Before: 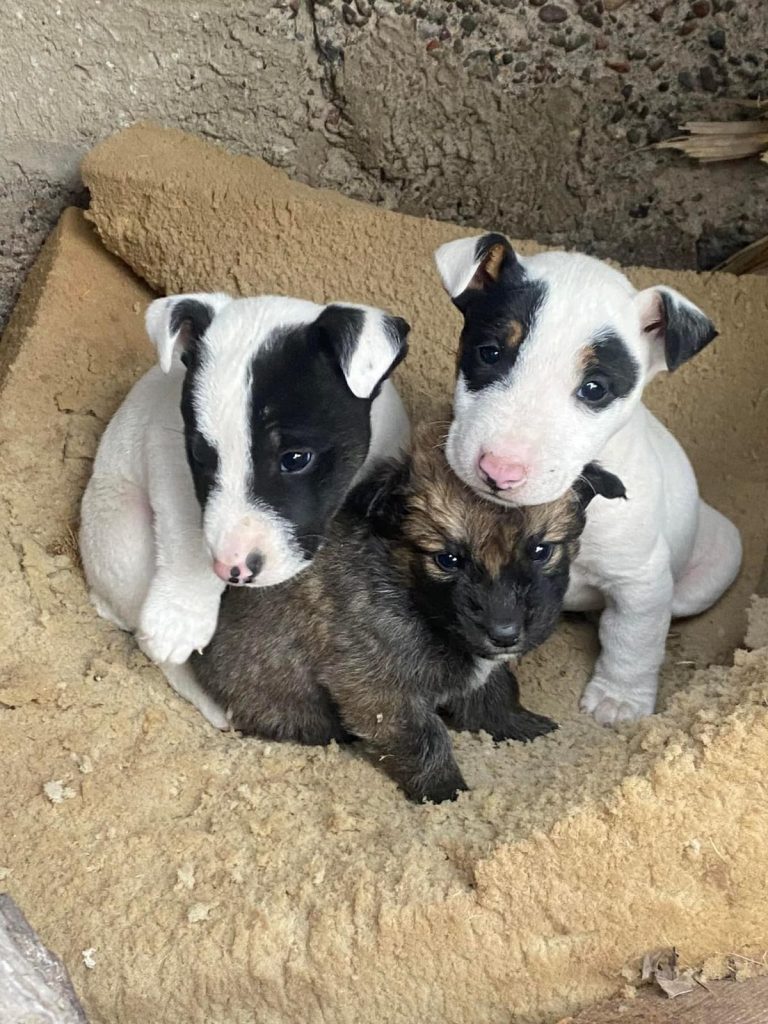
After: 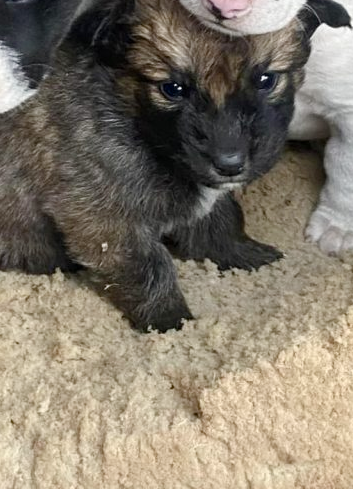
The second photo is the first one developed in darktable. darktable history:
crop: left 35.832%, top 46.026%, right 18.104%, bottom 6.167%
color balance rgb: perceptual saturation grading › global saturation 0.7%, perceptual saturation grading › highlights -32.254%, perceptual saturation grading › mid-tones 5.88%, perceptual saturation grading › shadows 17.703%, saturation formula JzAzBz (2021)
